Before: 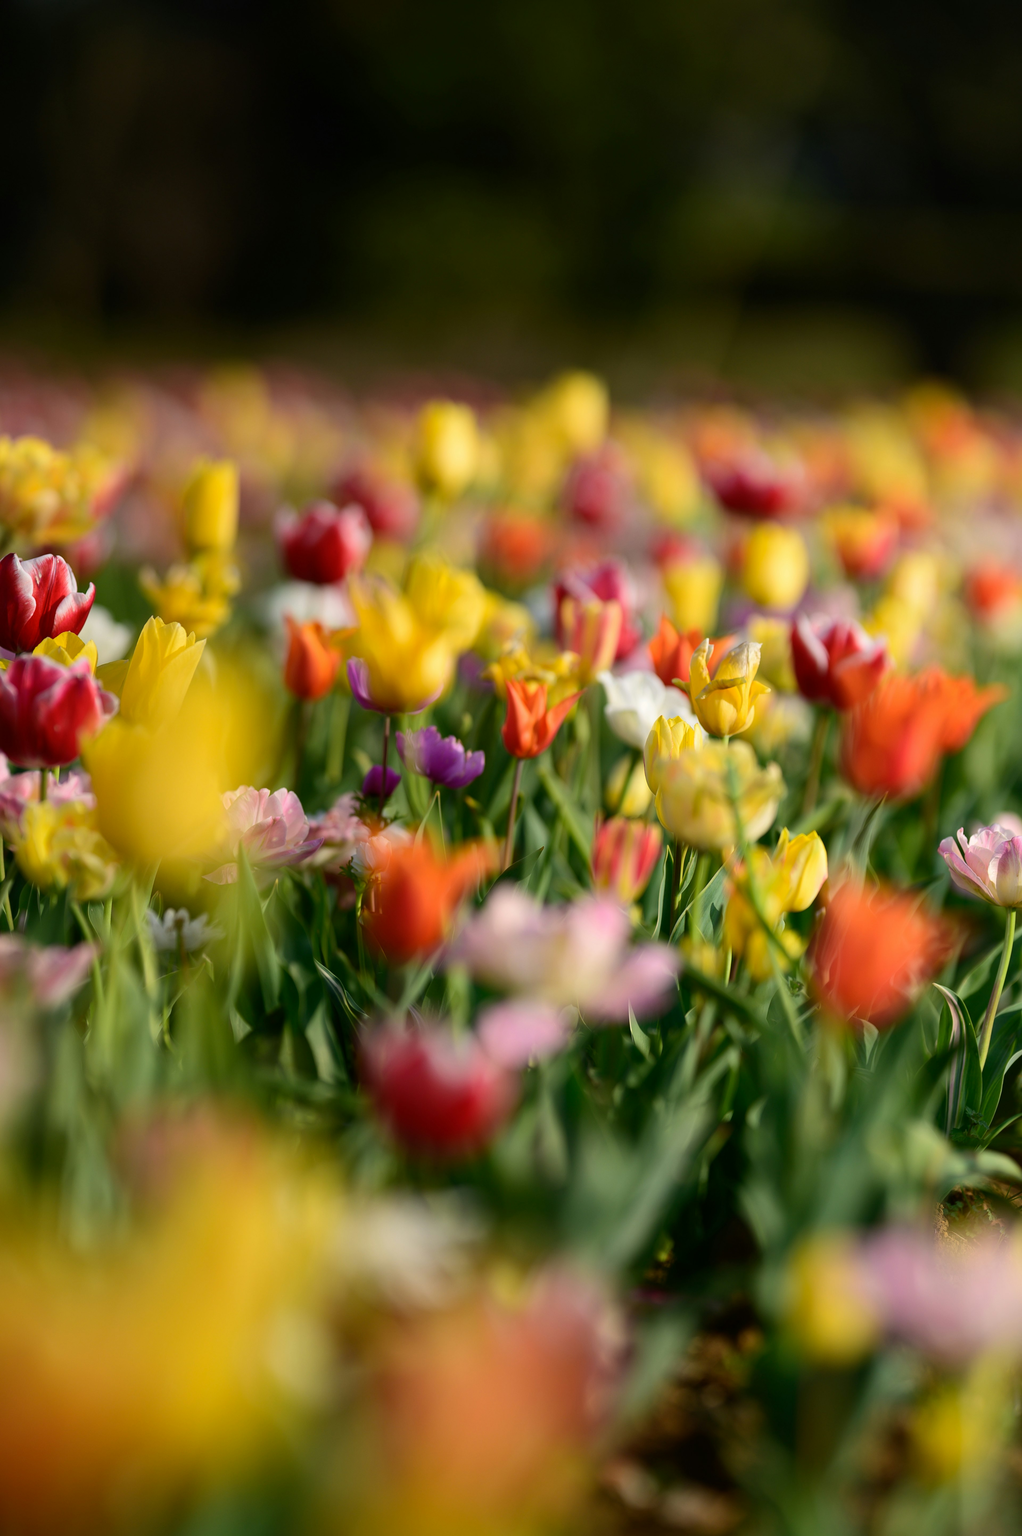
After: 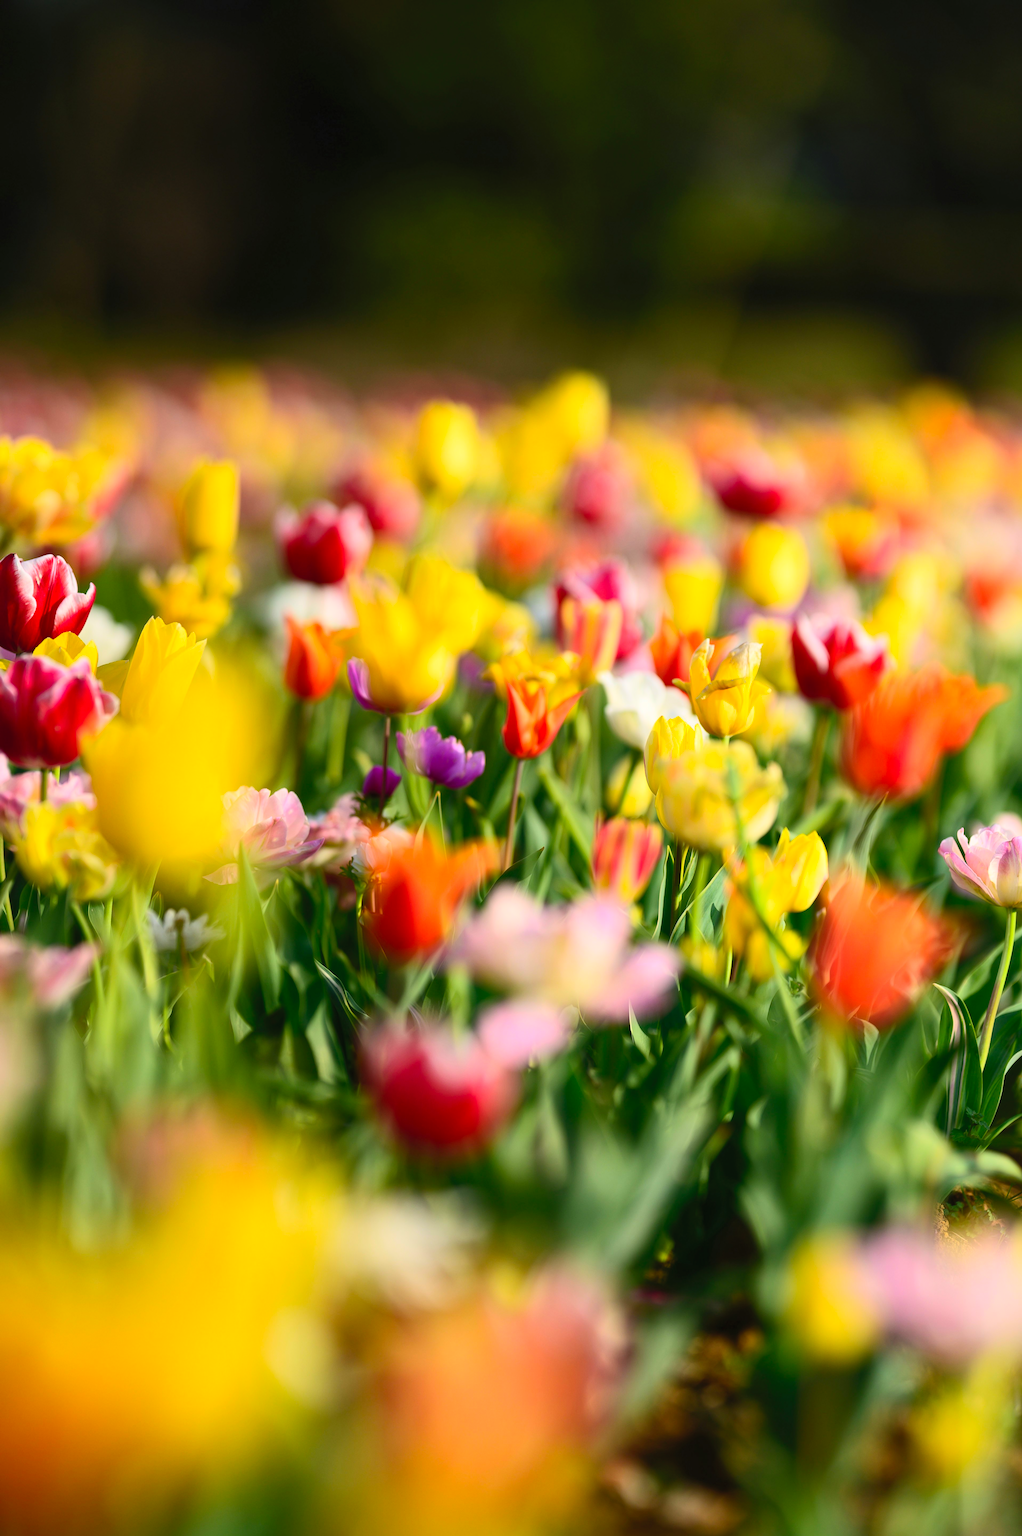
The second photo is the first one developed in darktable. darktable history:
contrast brightness saturation: contrast 0.239, brightness 0.267, saturation 0.375
